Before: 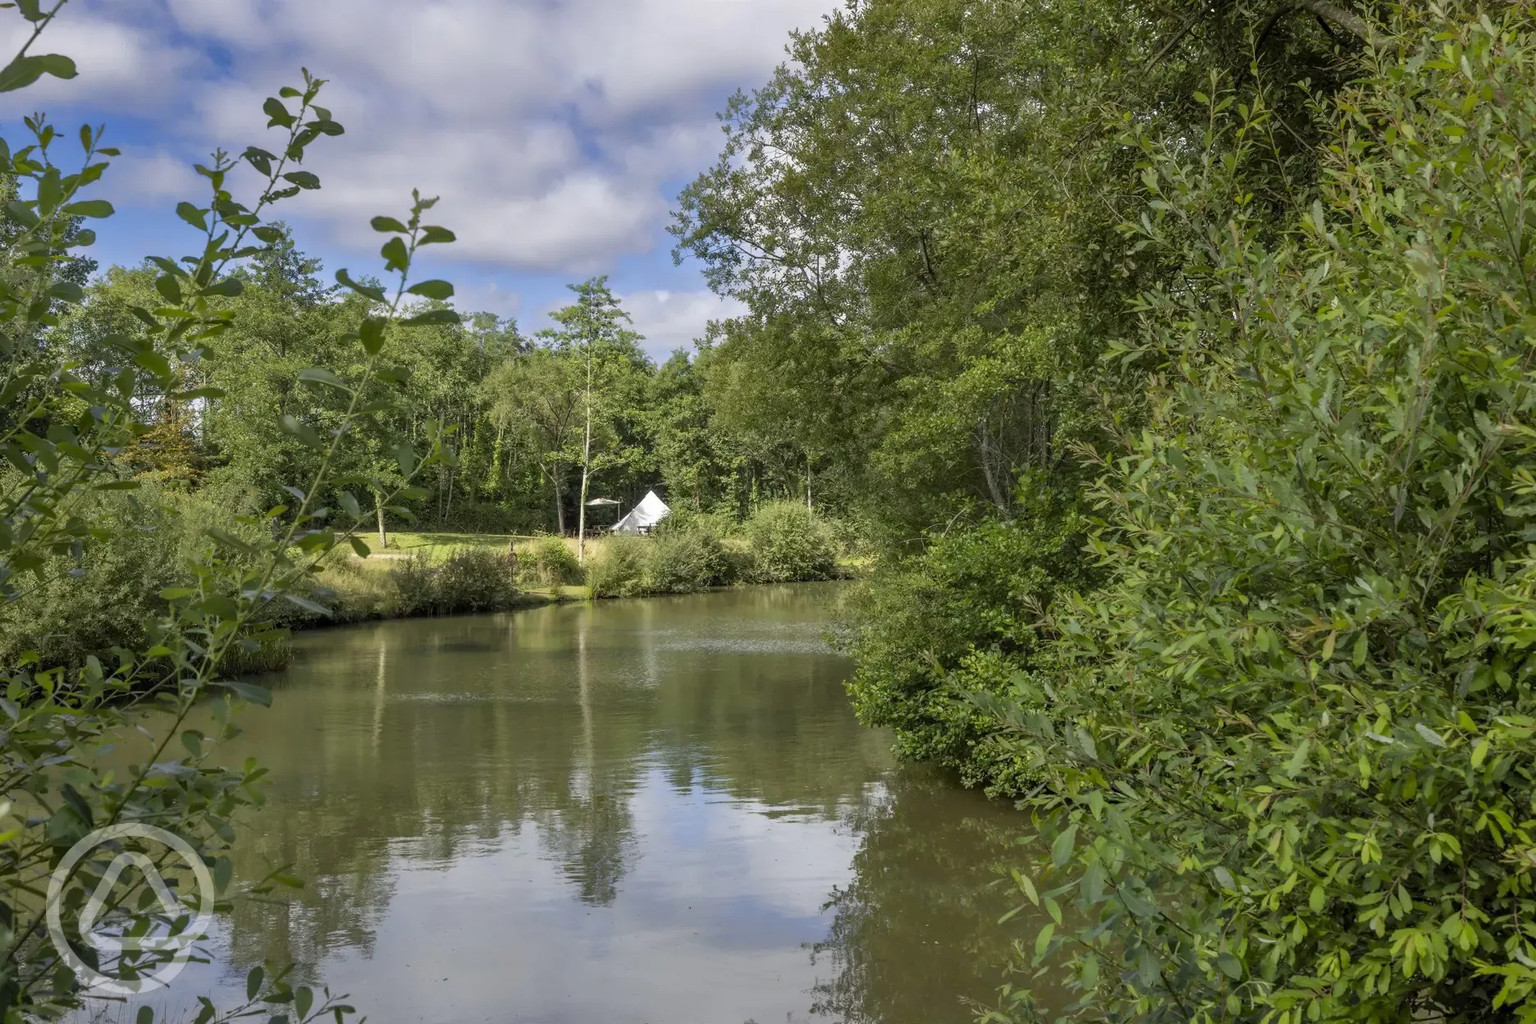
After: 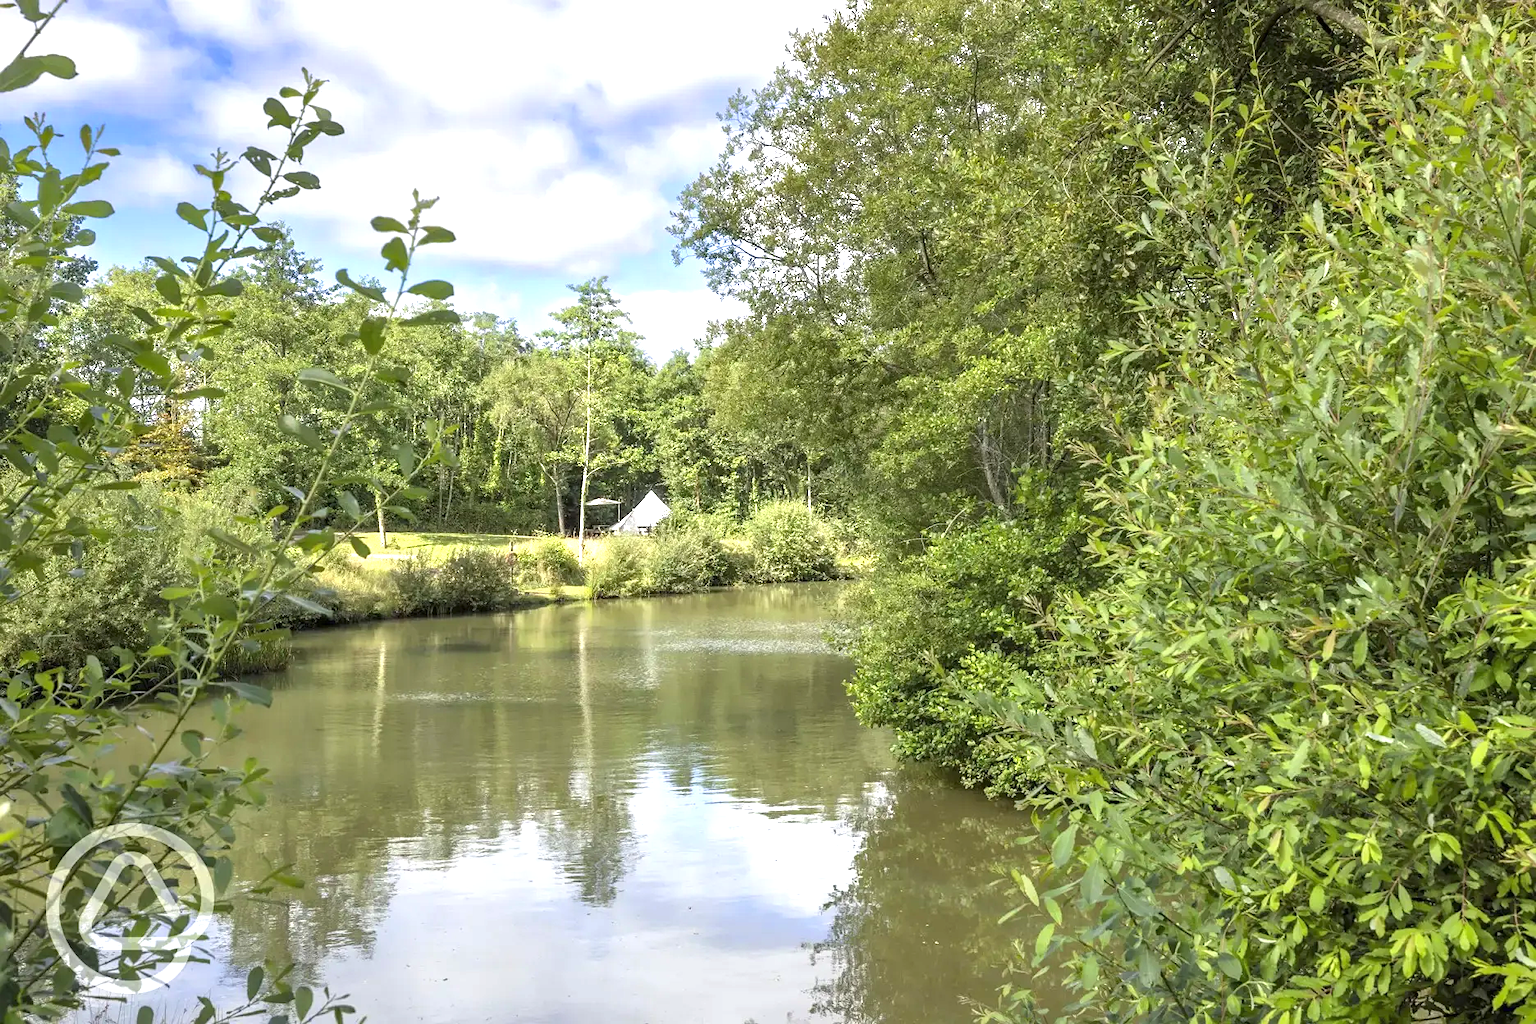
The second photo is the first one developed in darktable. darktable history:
sharpen: amount 0.204
exposure: black level correction 0, exposure 1.283 EV, compensate exposure bias true, compensate highlight preservation false
